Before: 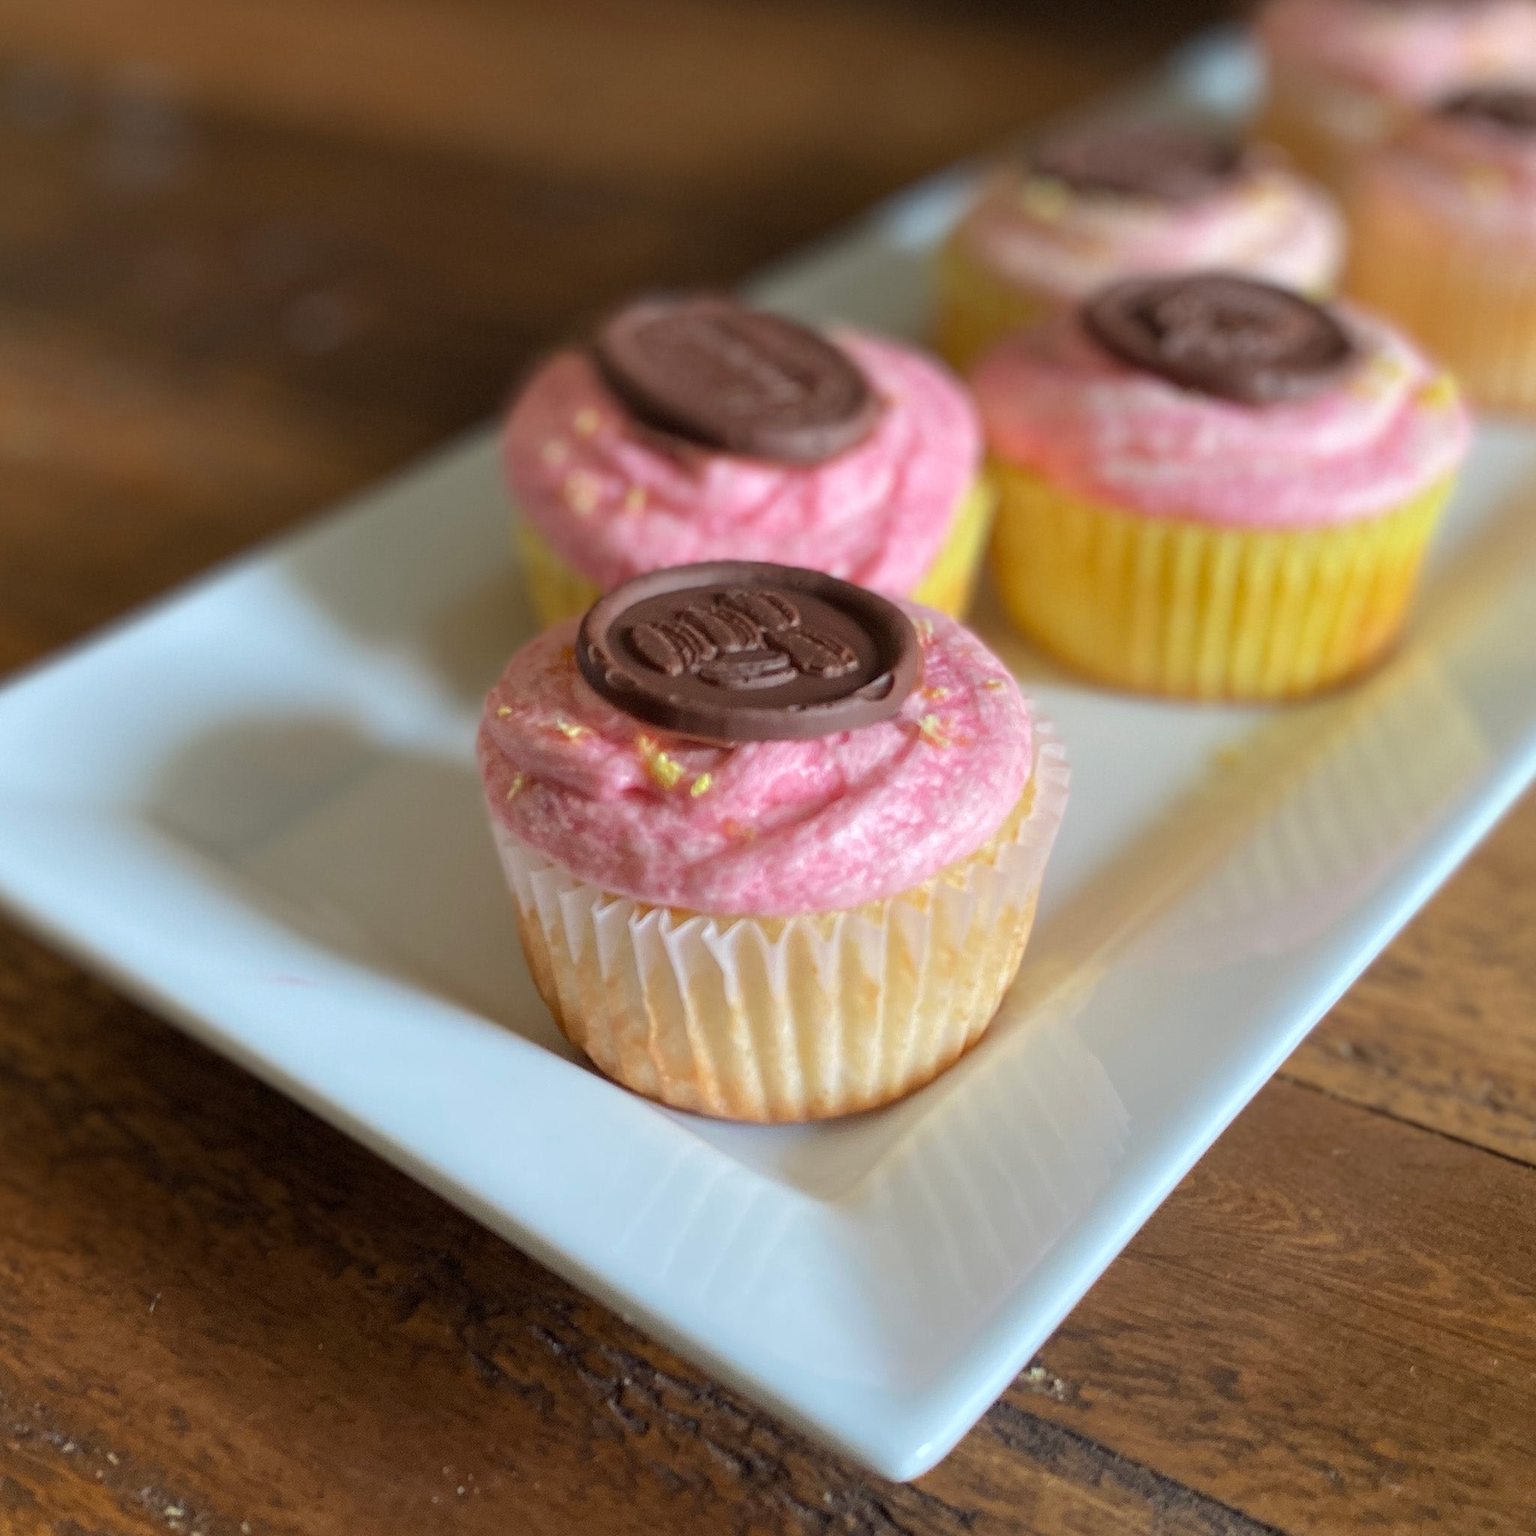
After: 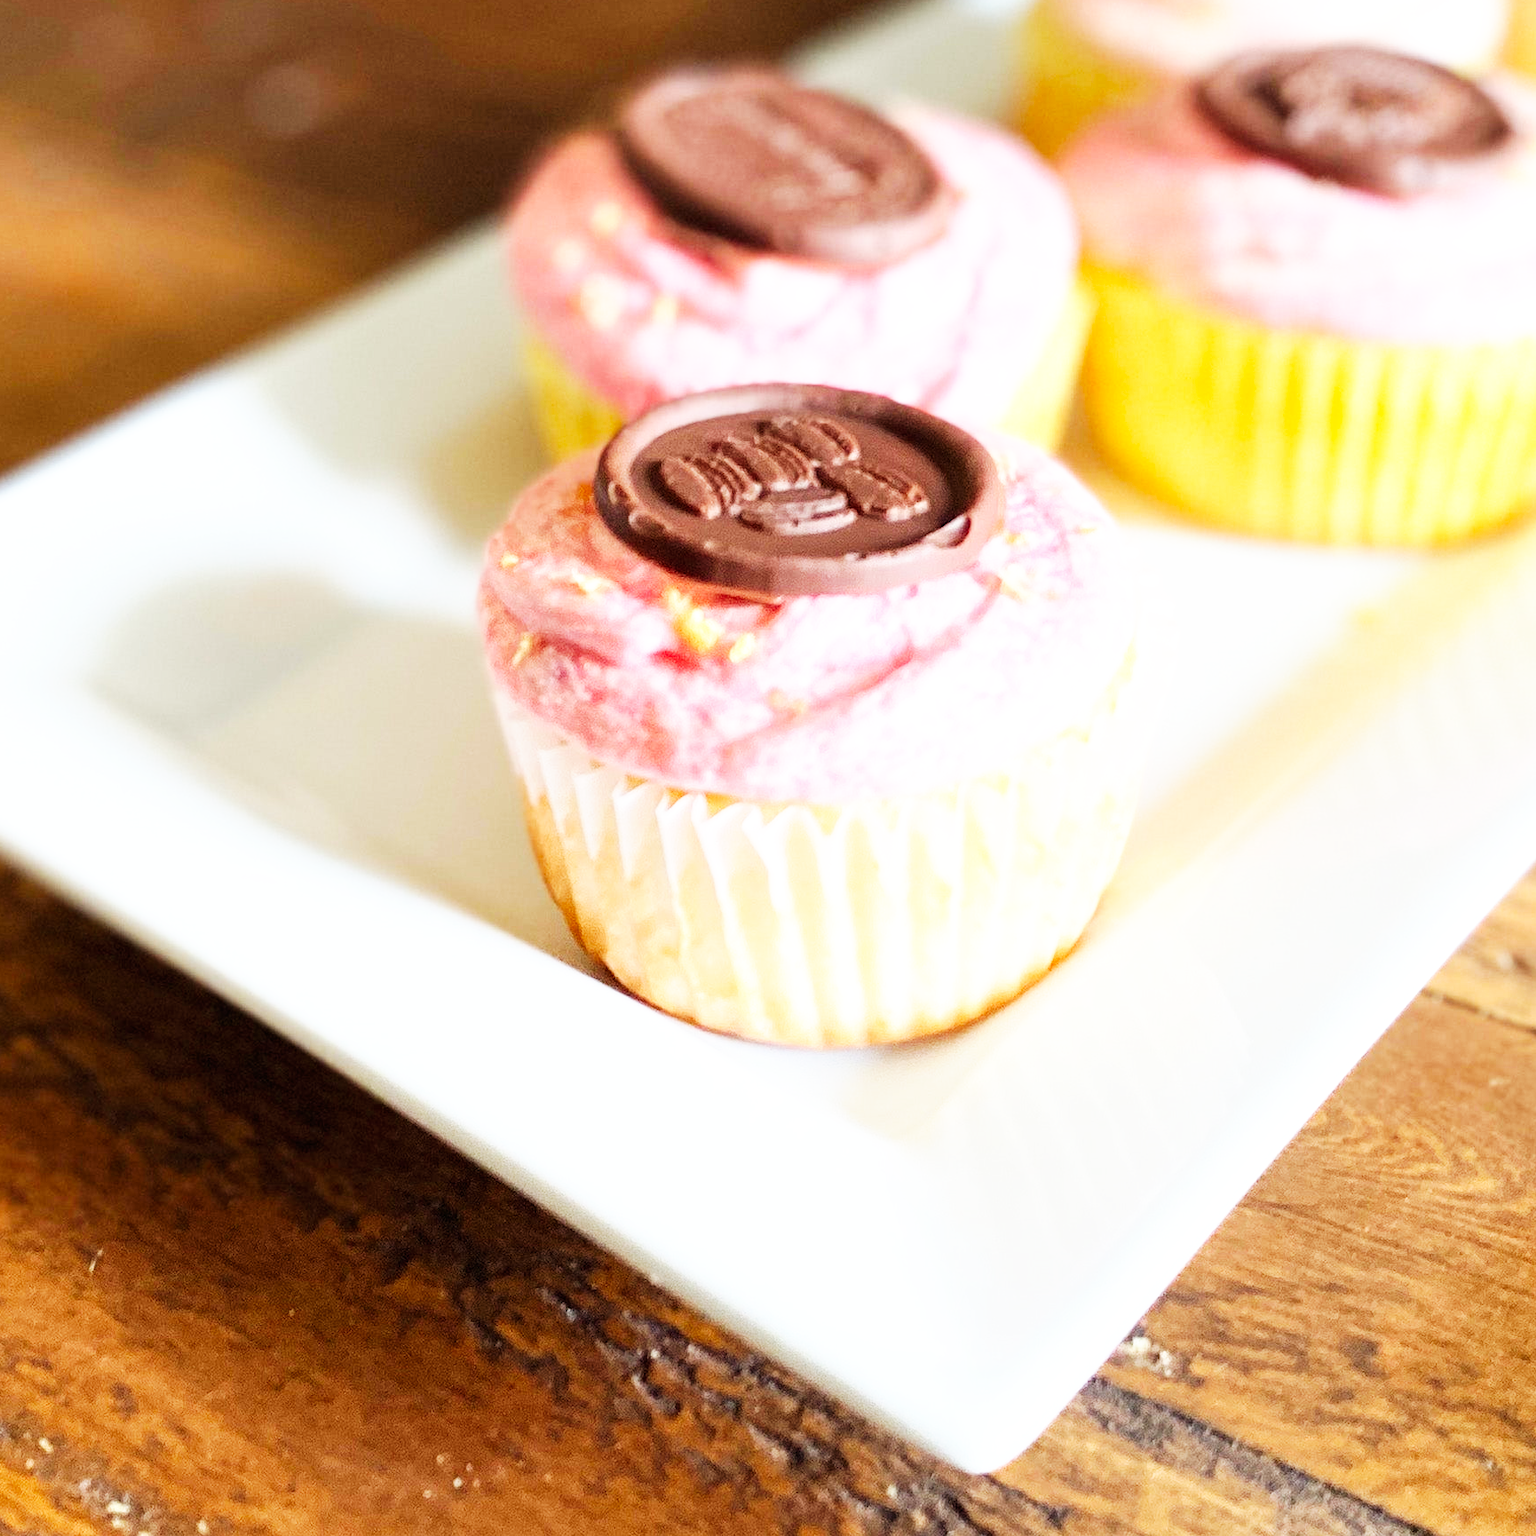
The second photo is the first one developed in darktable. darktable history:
crop and rotate: left 4.842%, top 15.51%, right 10.668%
base curve: curves: ch0 [(0, 0) (0.007, 0.004) (0.027, 0.03) (0.046, 0.07) (0.207, 0.54) (0.442, 0.872) (0.673, 0.972) (1, 1)], preserve colors none
exposure: exposure 0.661 EV, compensate highlight preservation false
